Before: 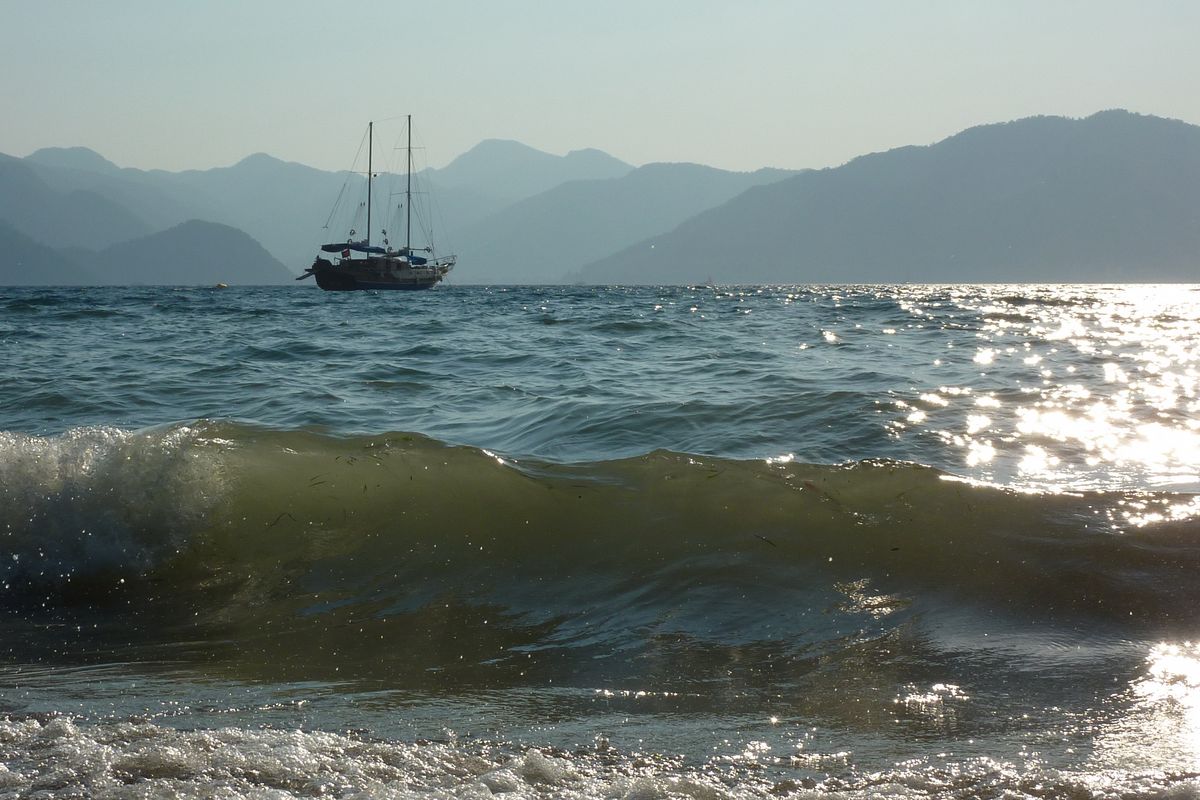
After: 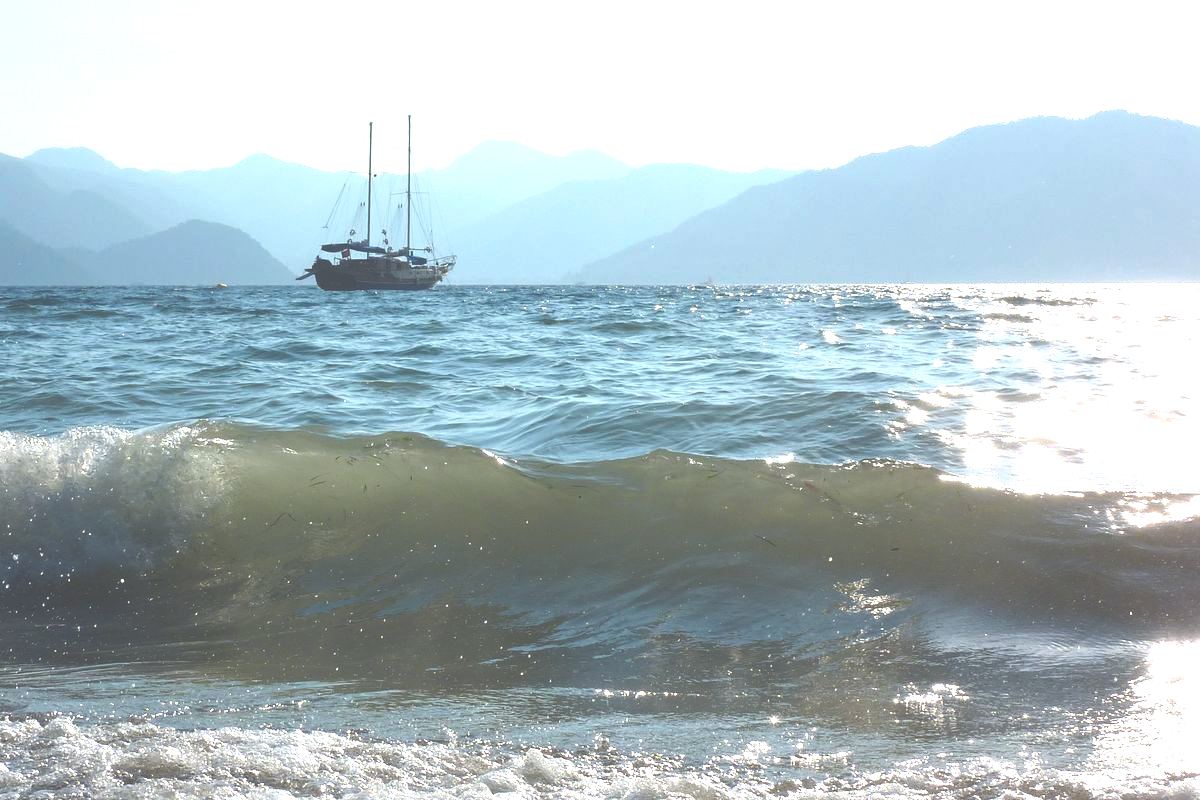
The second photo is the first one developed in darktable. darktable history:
exposure: black level correction -0.024, exposure 1.395 EV, compensate highlight preservation false
color correction: highlights a* -0.778, highlights b* -8.52
color zones: curves: ch0 [(0, 0.5) (0.143, 0.52) (0.286, 0.5) (0.429, 0.5) (0.571, 0.5) (0.714, 0.5) (0.857, 0.5) (1, 0.5)]; ch1 [(0, 0.489) (0.155, 0.45) (0.286, 0.466) (0.429, 0.5) (0.571, 0.5) (0.714, 0.5) (0.857, 0.5) (1, 0.489)]
